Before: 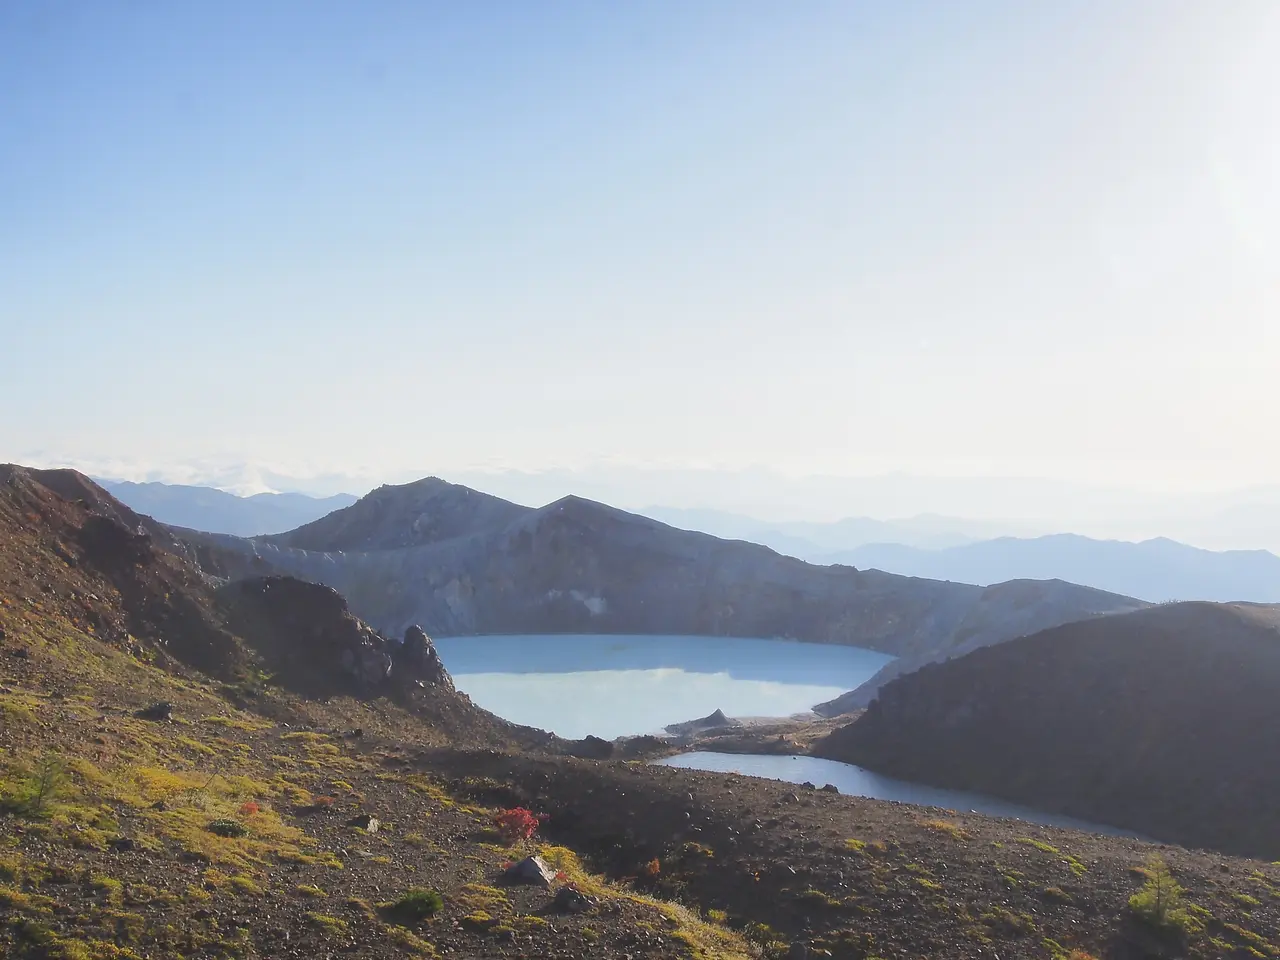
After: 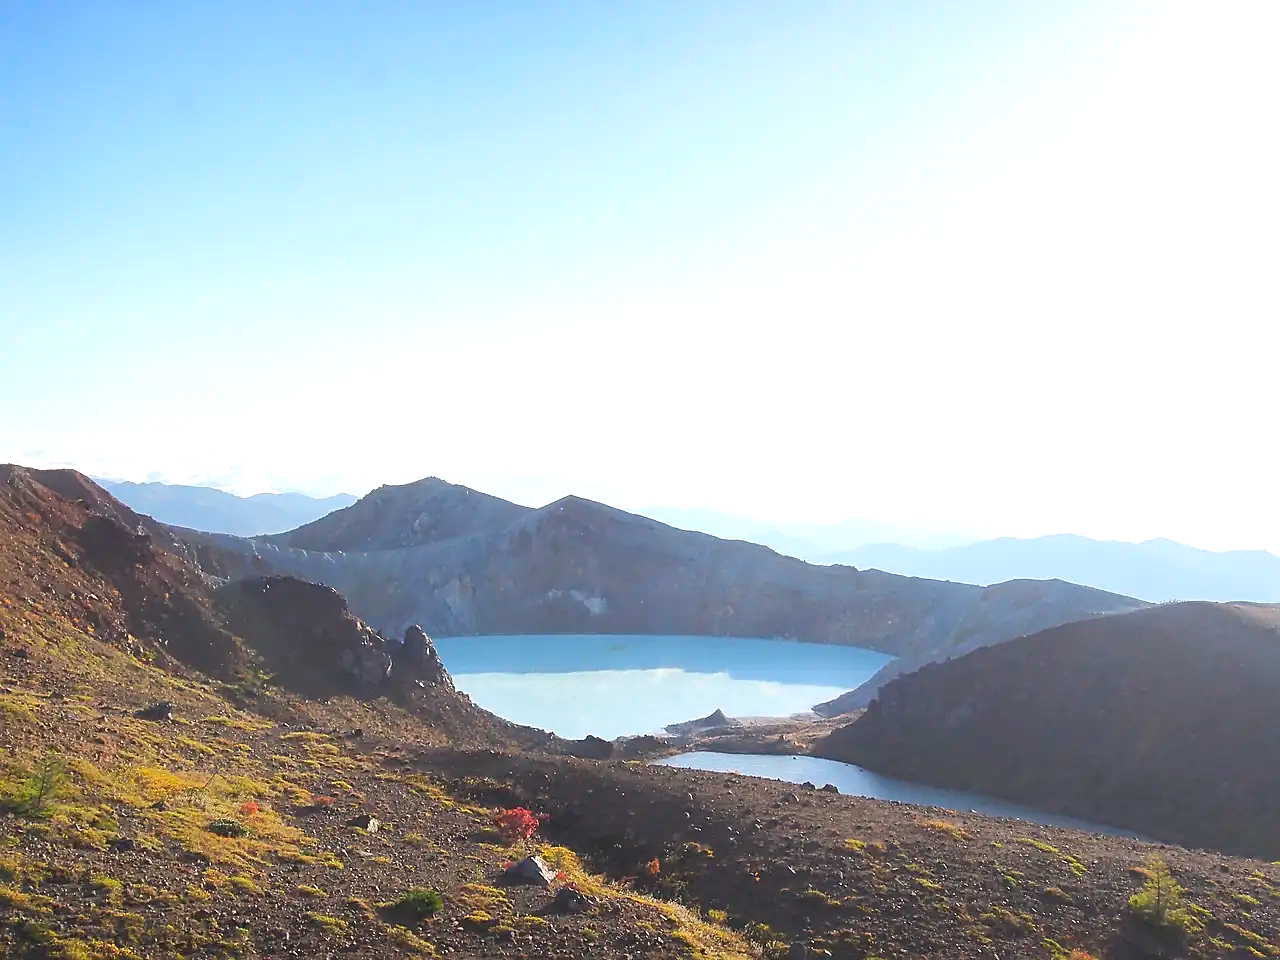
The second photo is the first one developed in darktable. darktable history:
sharpen: on, module defaults
exposure: black level correction 0.001, exposure 0.499 EV, compensate highlight preservation false
